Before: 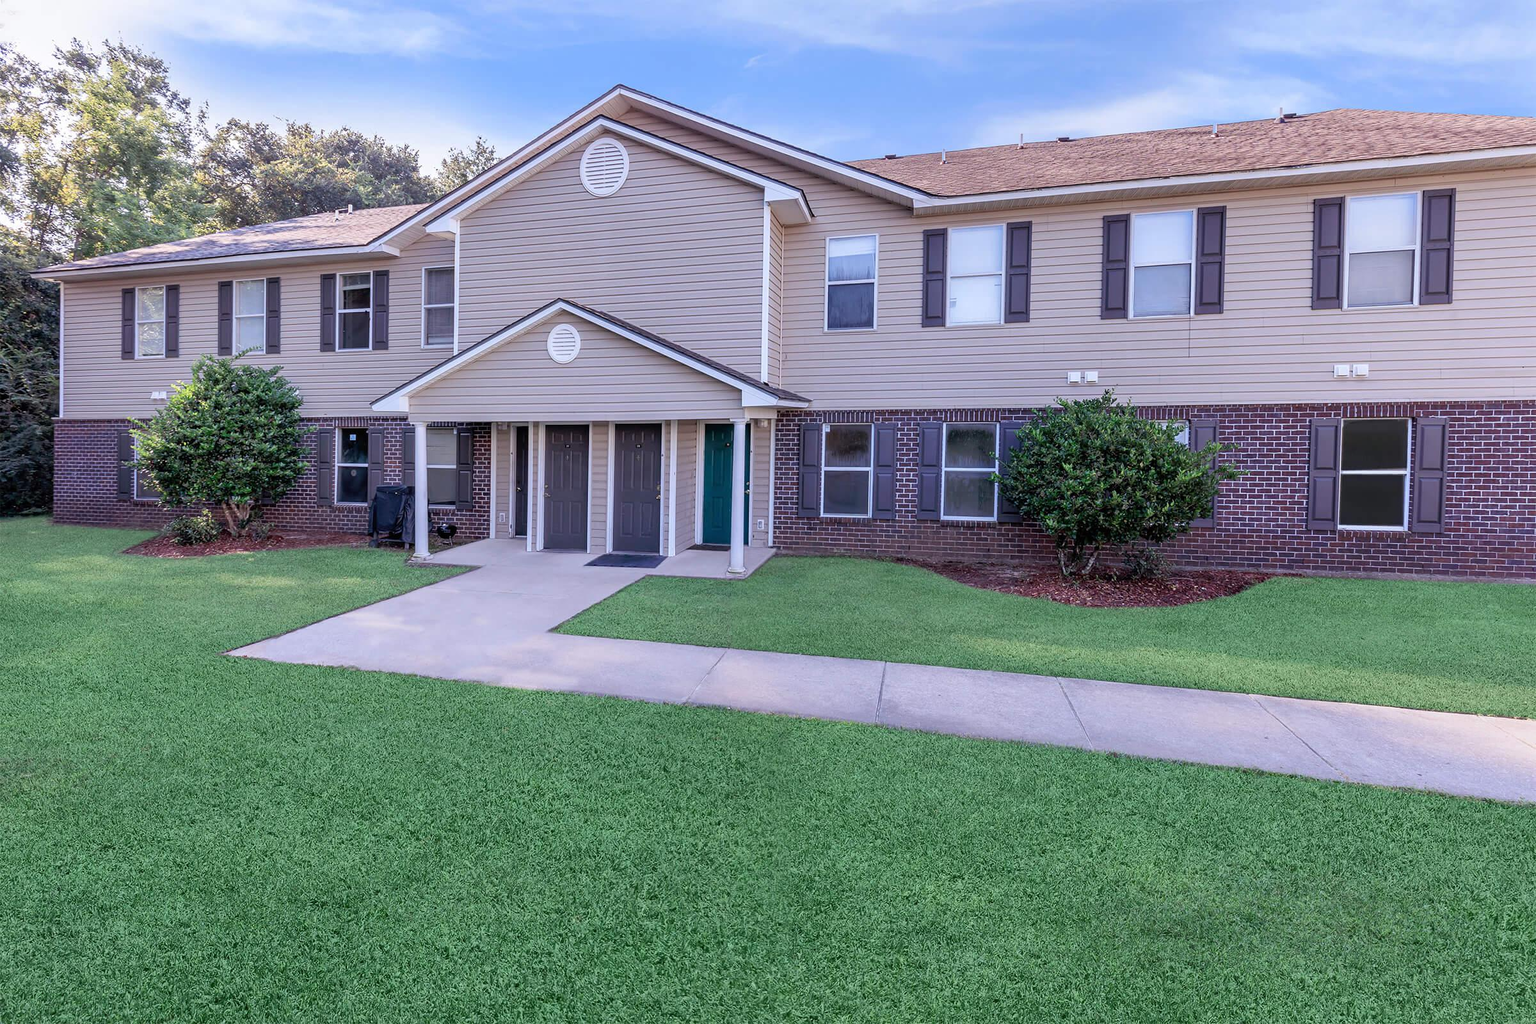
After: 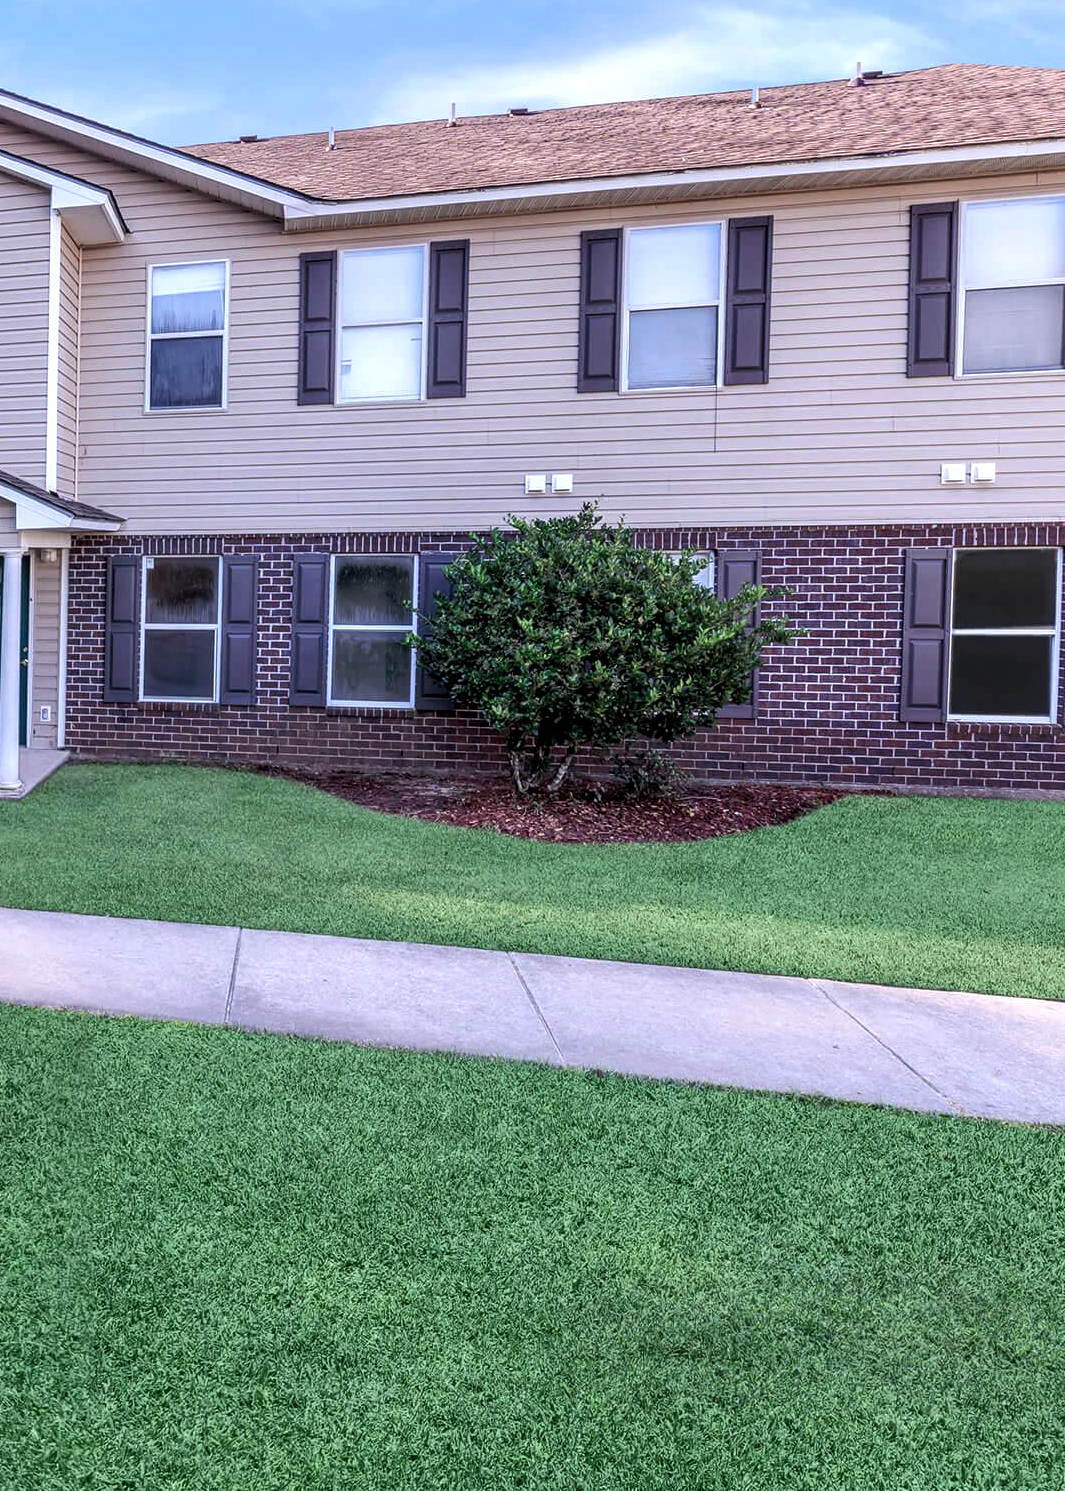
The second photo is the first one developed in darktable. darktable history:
local contrast: on, module defaults
crop: left 47.628%, top 6.643%, right 7.874%
tone equalizer: -8 EV -0.417 EV, -7 EV -0.389 EV, -6 EV -0.333 EV, -5 EV -0.222 EV, -3 EV 0.222 EV, -2 EV 0.333 EV, -1 EV 0.389 EV, +0 EV 0.417 EV, edges refinement/feathering 500, mask exposure compensation -1.57 EV, preserve details no
